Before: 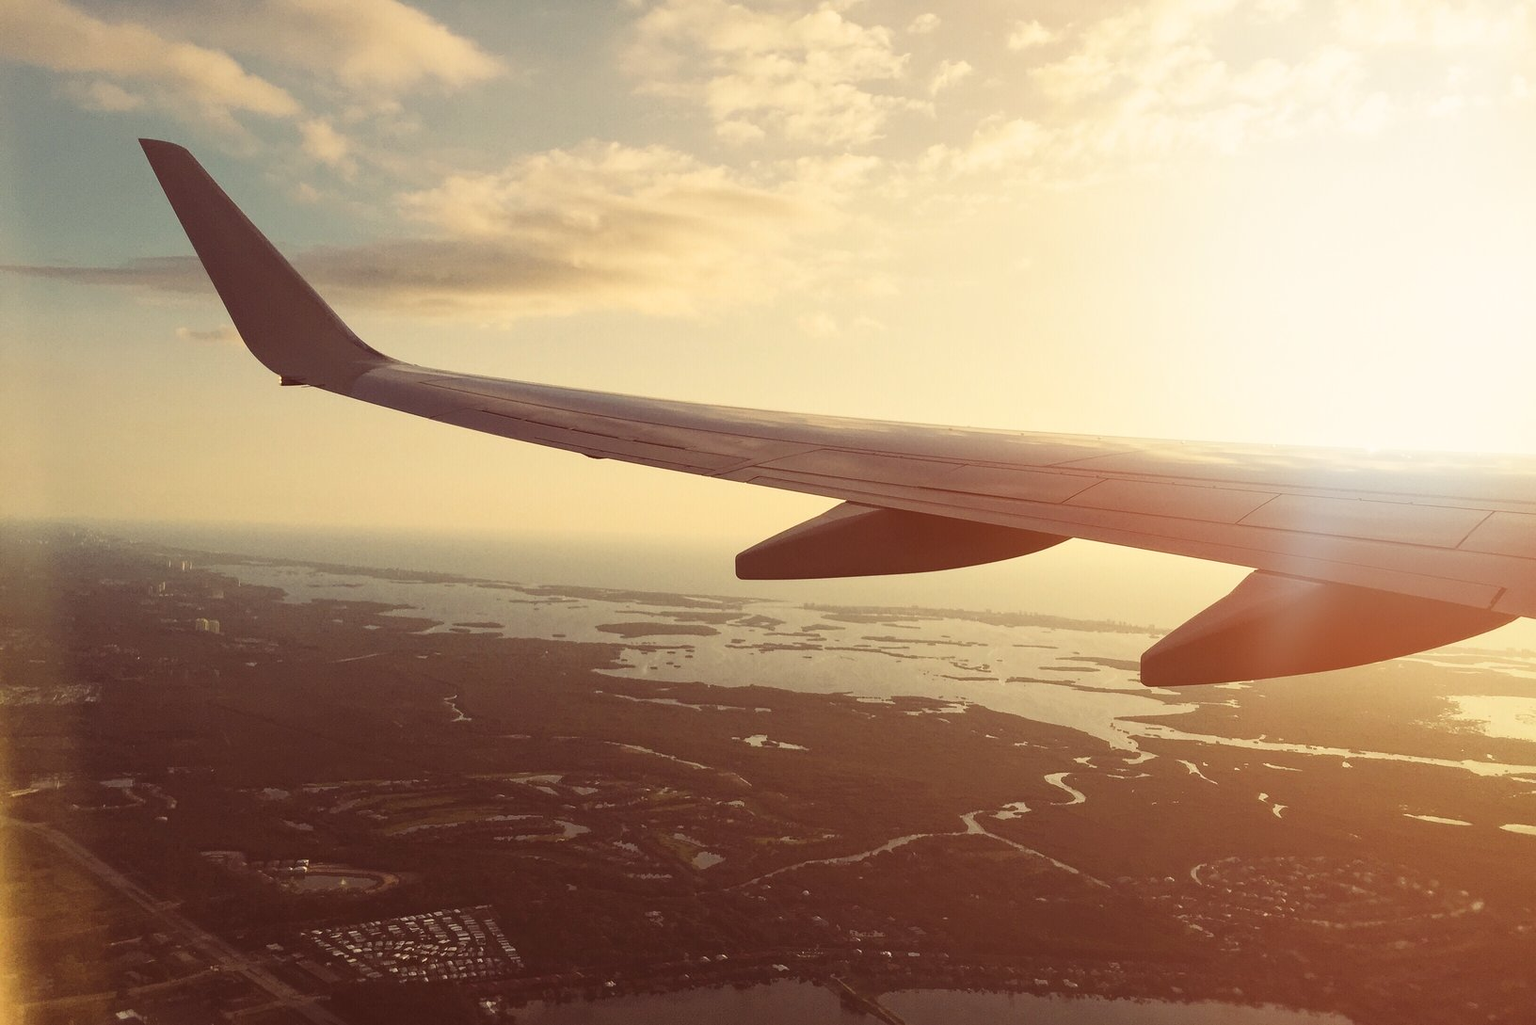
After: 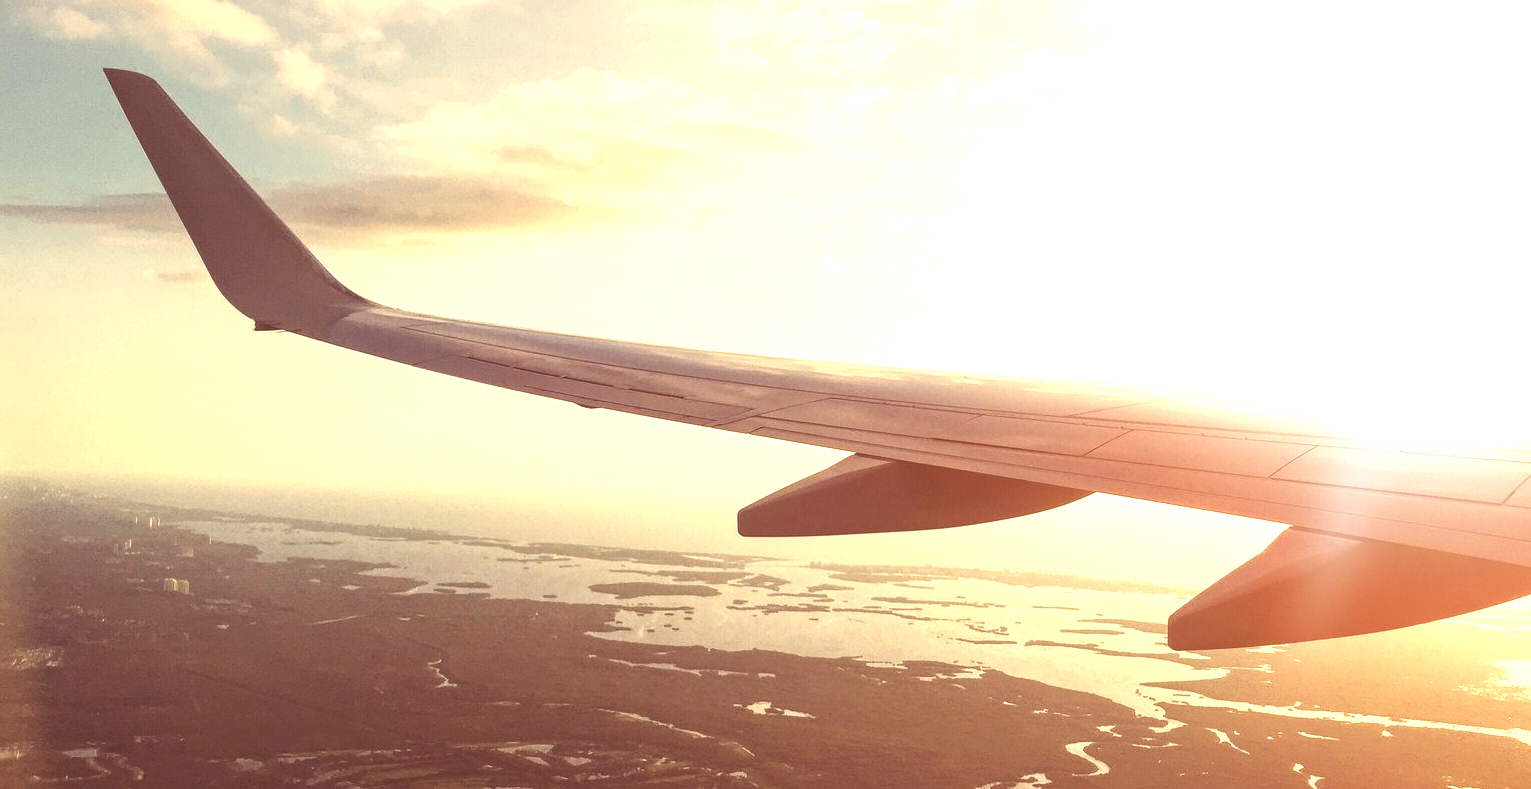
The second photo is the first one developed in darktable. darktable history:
local contrast: on, module defaults
exposure: black level correction -0.005, exposure 1 EV, compensate highlight preservation false
crop: left 2.737%, top 7.287%, right 3.421%, bottom 20.179%
